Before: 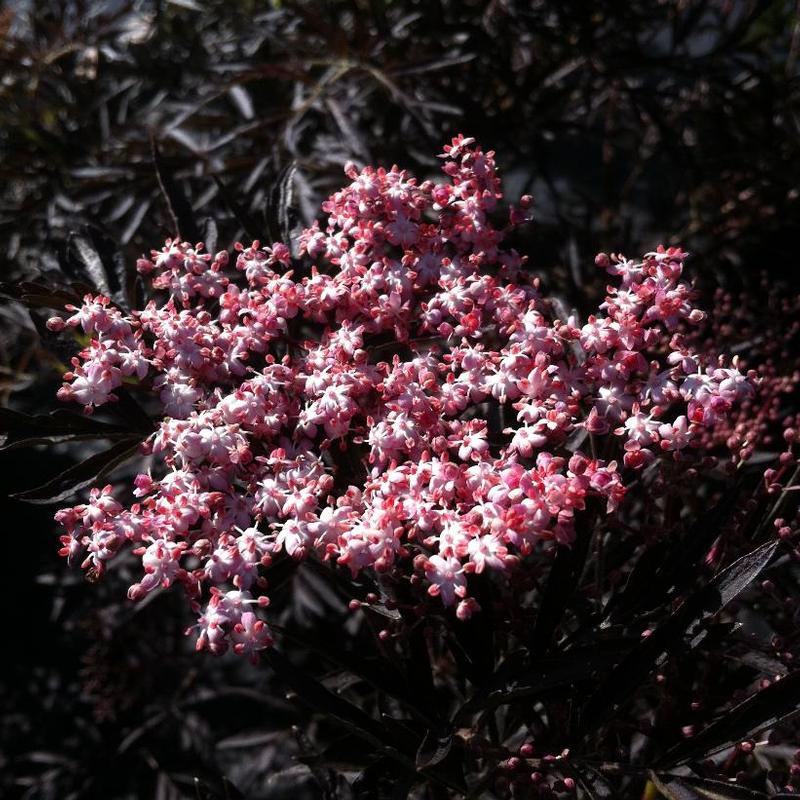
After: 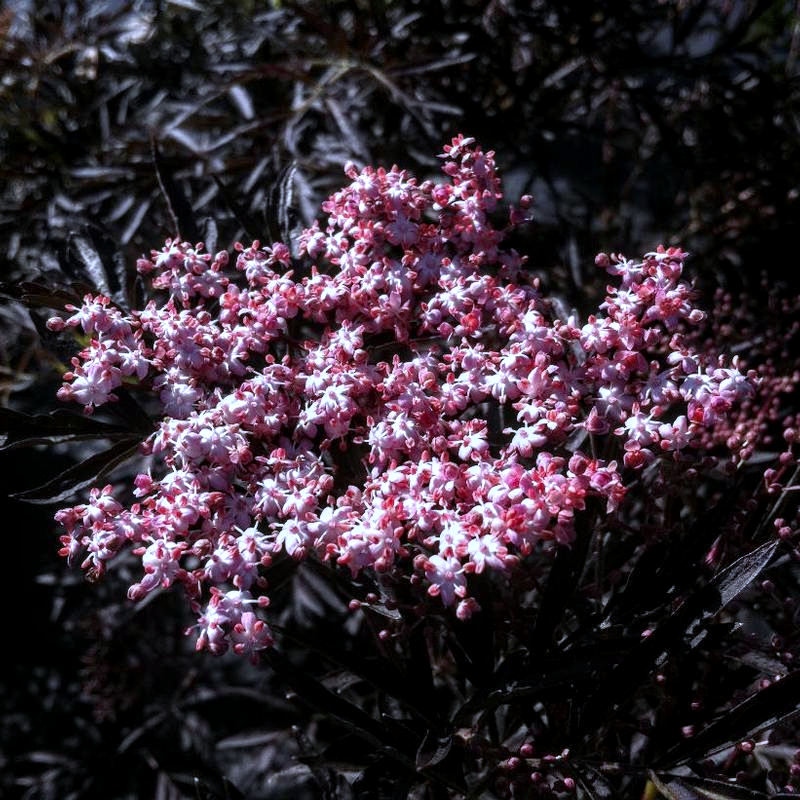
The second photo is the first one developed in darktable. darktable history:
local contrast: detail 130%
white balance: red 0.948, green 1.02, blue 1.176
tone equalizer: on, module defaults
